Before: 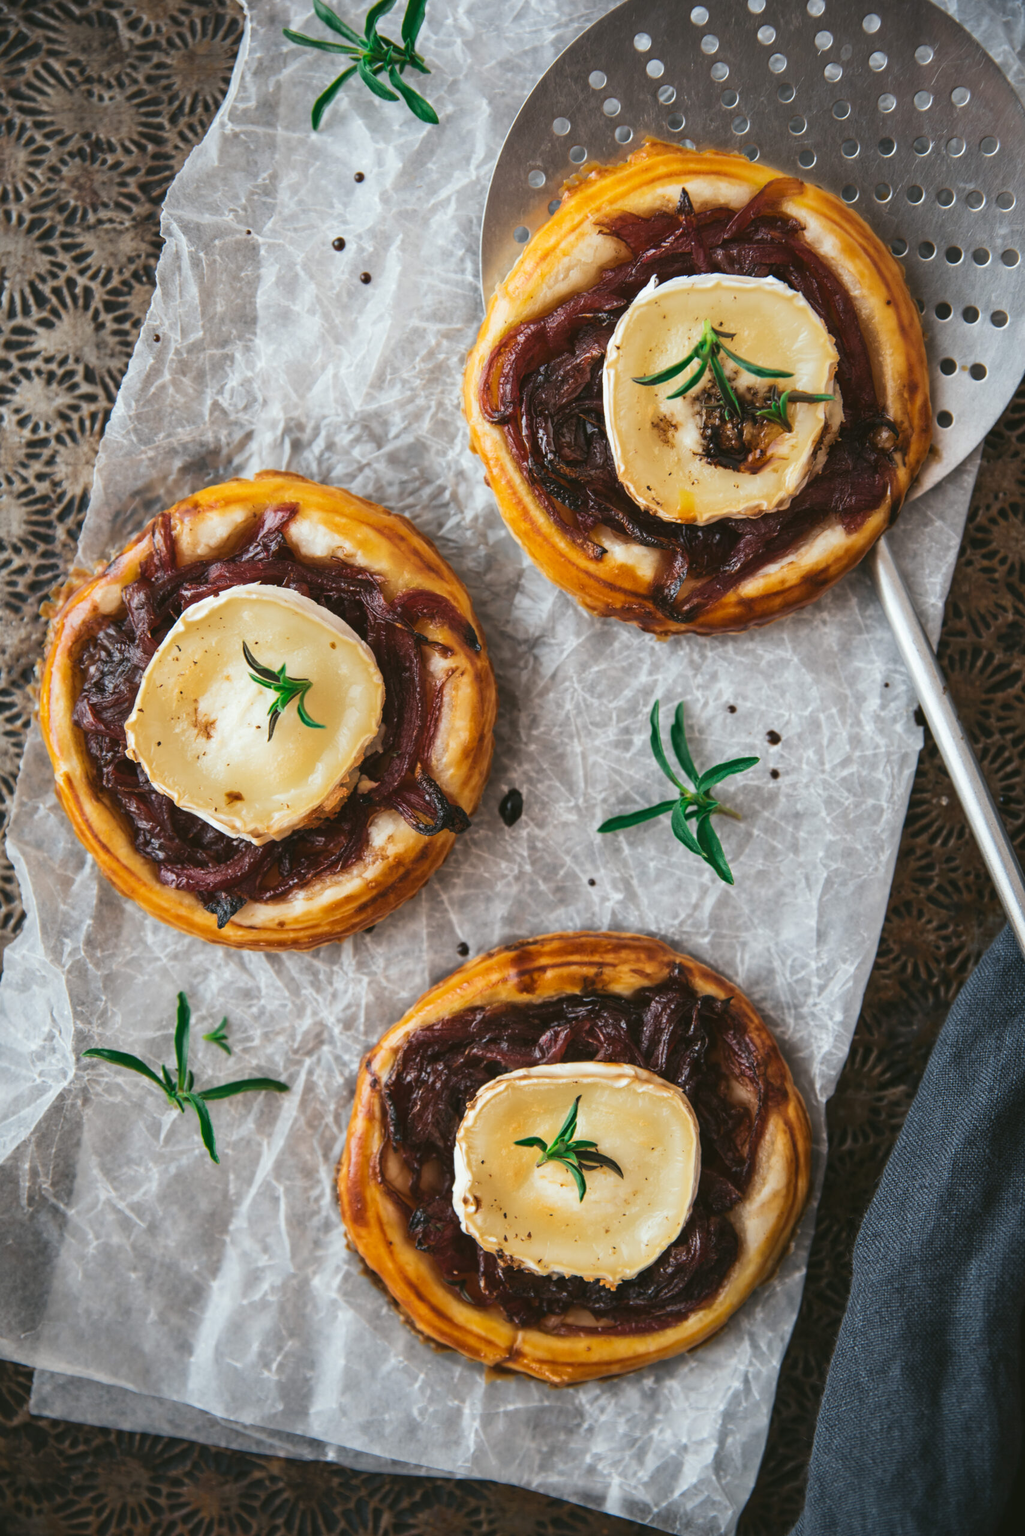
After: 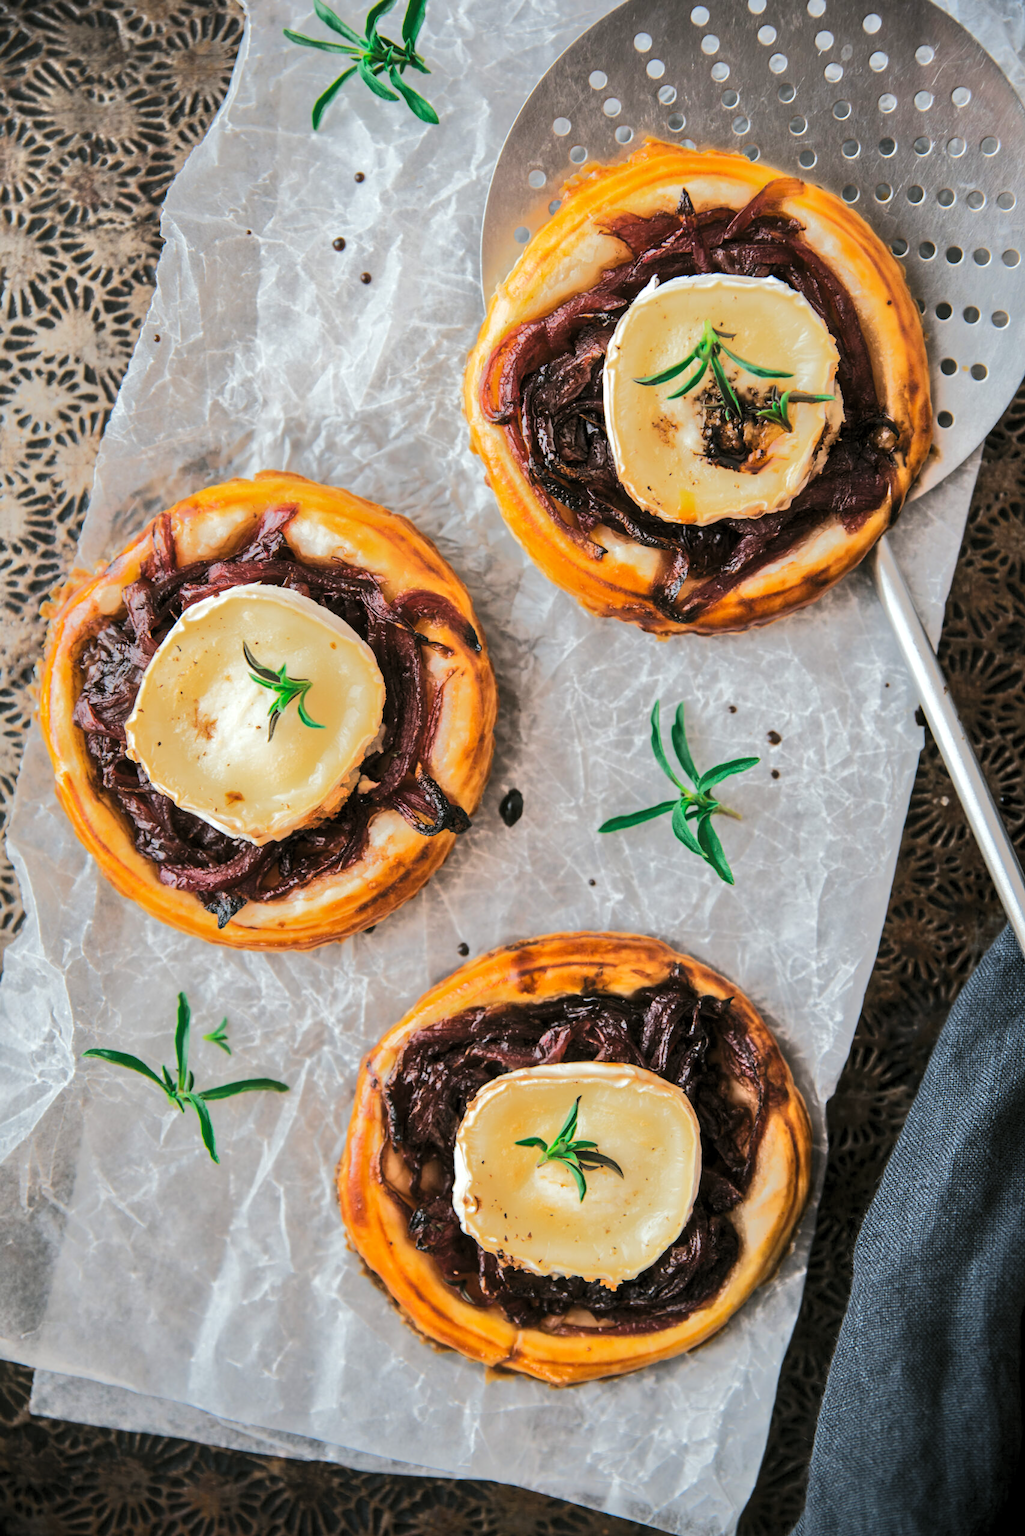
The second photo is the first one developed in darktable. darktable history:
exposure: exposure -0.04 EV, compensate highlight preservation false
levels: levels [0.073, 0.497, 0.972]
tone equalizer: -8 EV -0.525 EV, -7 EV -0.348 EV, -6 EV -0.122 EV, -5 EV 0.434 EV, -4 EV 0.987 EV, -3 EV 0.774 EV, -2 EV -0.011 EV, -1 EV 0.131 EV, +0 EV -0.021 EV, edges refinement/feathering 500, mask exposure compensation -1.57 EV, preserve details guided filter
